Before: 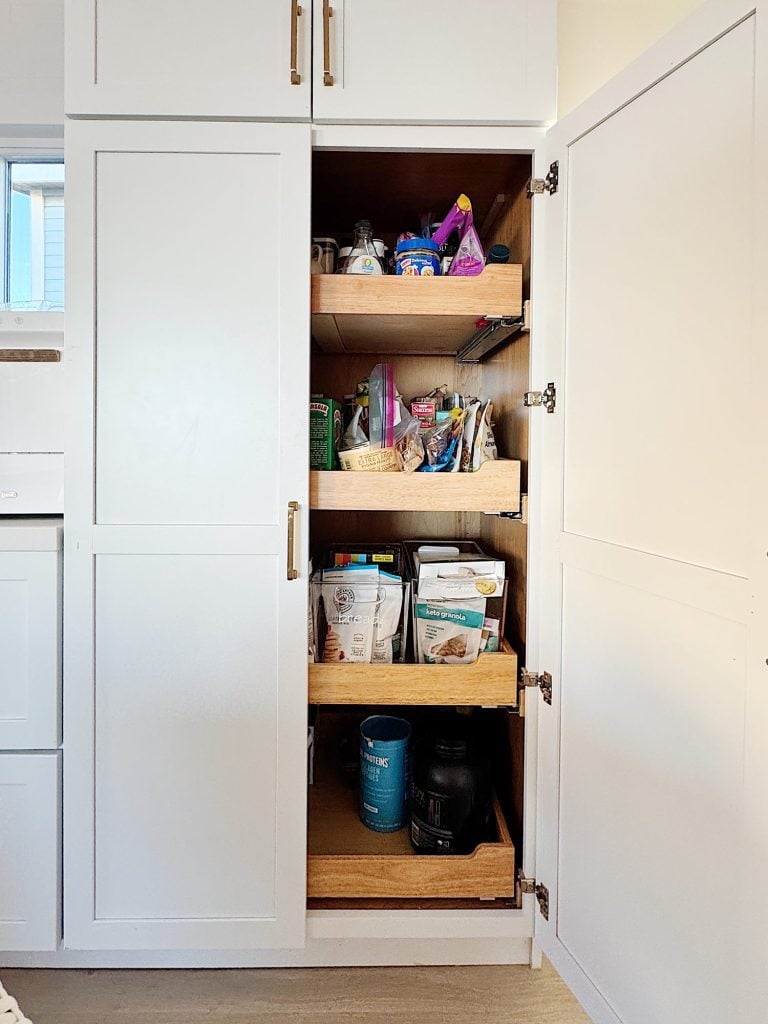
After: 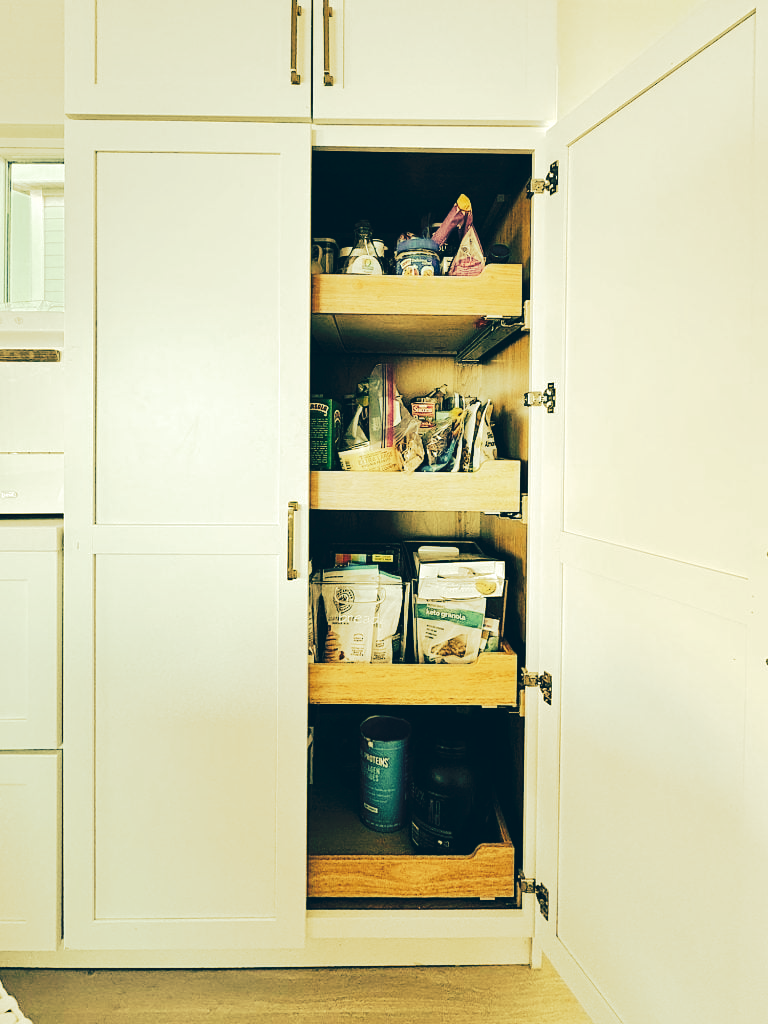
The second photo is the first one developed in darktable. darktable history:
tone curve: curves: ch0 [(0, 0) (0.003, 0.052) (0.011, 0.057) (0.025, 0.063) (0.044, 0.078) (0.069, 0.093) (0.1, 0.109) (0.136, 0.127) (0.177, 0.151) (0.224, 0.201) (0.277, 0.262) (0.335, 0.353) (0.399, 0.458) (0.468, 0.576) (0.543, 0.683) (0.623, 0.772) (0.709, 0.833) (0.801, 0.874) (0.898, 0.927) (1, 1)], preserve colors none
color look up table: target L [89.54, 85.89, 89.08, 87.02, 77.4, 66.99, 61.7, 60.46, 48.11, 40.74, 25.13, 18.05, 201.33, 104.71, 90.88, 78.91, 72.99, 60.15, 58.23, 62.2, 47.57, 45.46, 50.4, 32.14, 10.78, 94.29, 88.4, 73.32, 72.85, 69.93, 64.42, 75.14, 84.66, 52.48, 48.18, 52.36, 32.25, 30.49, 43.47, 22.65, 25.25, 3.015, 10.15, 2.261, 87.97, 72.03, 73.88, 66.43, 46.69], target a [-24.56, -32.18, -16.03, -38.36, -23.32, -0.954, -44.35, -19.36, -26.89, -29.03, -20.38, -25.31, 0, 0.001, -11.15, 12.74, 21.62, 29.82, 29.11, 40.37, 12.02, 2.955, 39.77, 27.37, -3.421, -18.15, -2.786, 21.48, -6.491, 1.863, 32.8, 1.832, 3.992, 42.05, -11.05, 13.19, 3.238, 16.18, 16.63, -13.94, 1.368, -5.883, -10.7, -4.128, -20.25, -37.13, -29.01, -11.81, -17.38], target b [53.16, 60.31, 66.74, 53.15, 43.86, 43.6, 43.69, 47.29, 18.67, 24.37, 3.088, 1.373, -0.001, -0.003, 55.84, 50.14, 58.37, 43.76, 30.84, 37.29, 33.69, 17.79, 42.21, 16.12, -6.652, 42.96, 39.73, 38.3, 21.45, 30.39, 24.73, 22.48, 36.34, 20.91, -0.558, 9.353, 1.052, 0.558, -7.896, -0.927, -19.41, -23.28, -21.29, -19.94, 35.77, 31.31, 17.82, 26.69, 6.064], num patches 49
